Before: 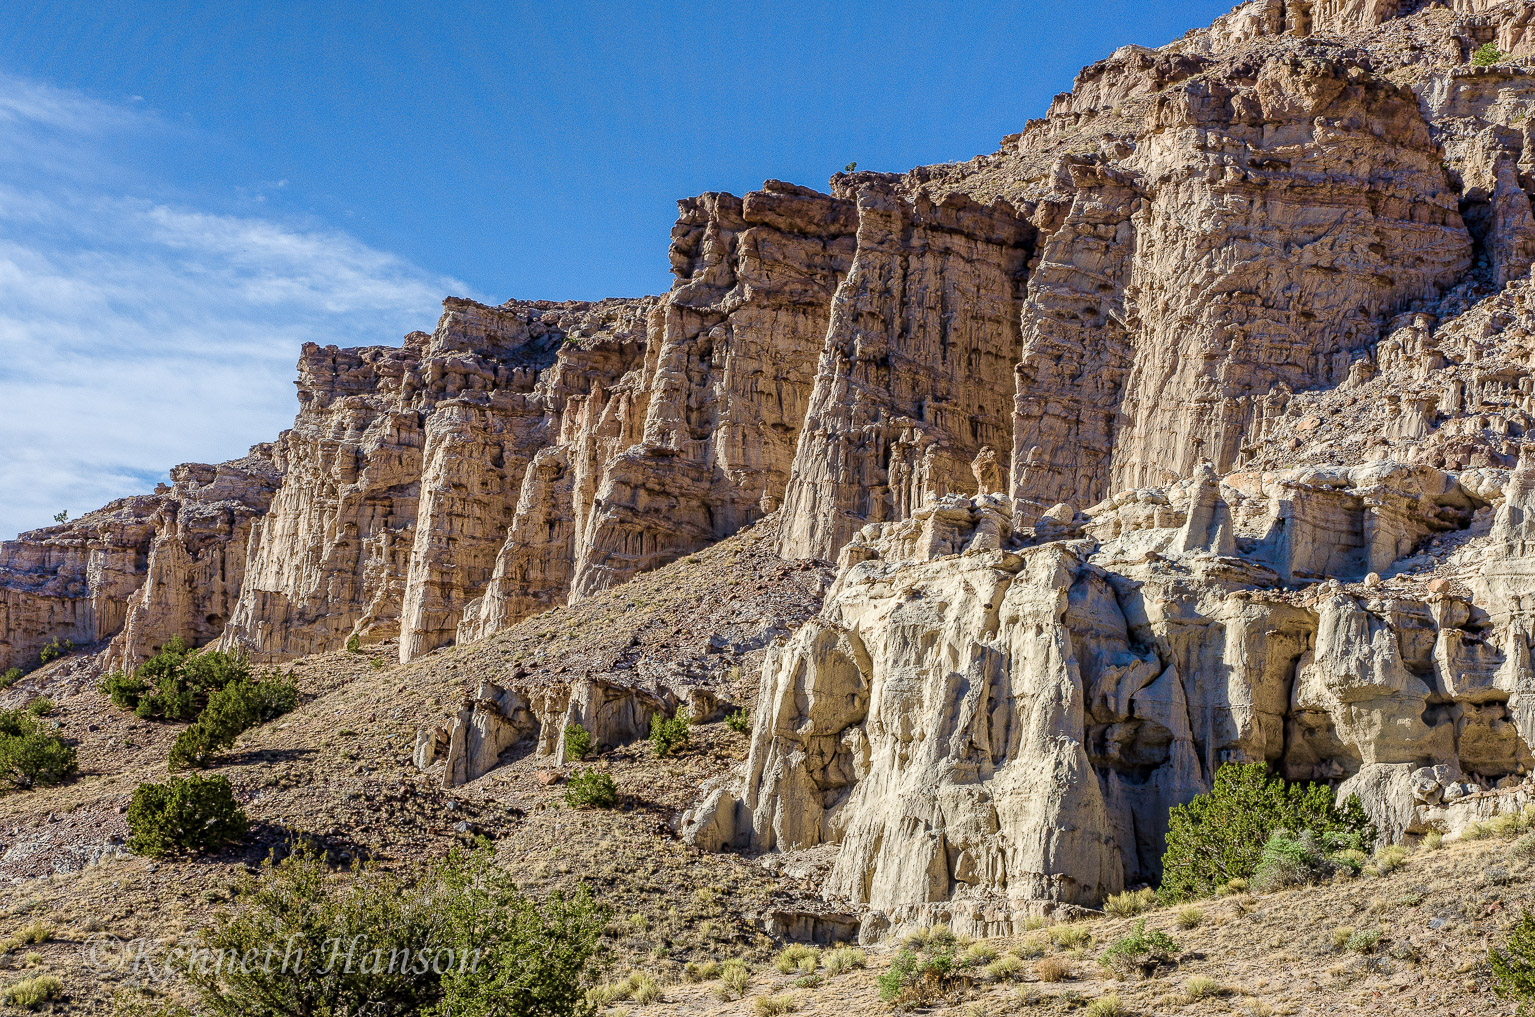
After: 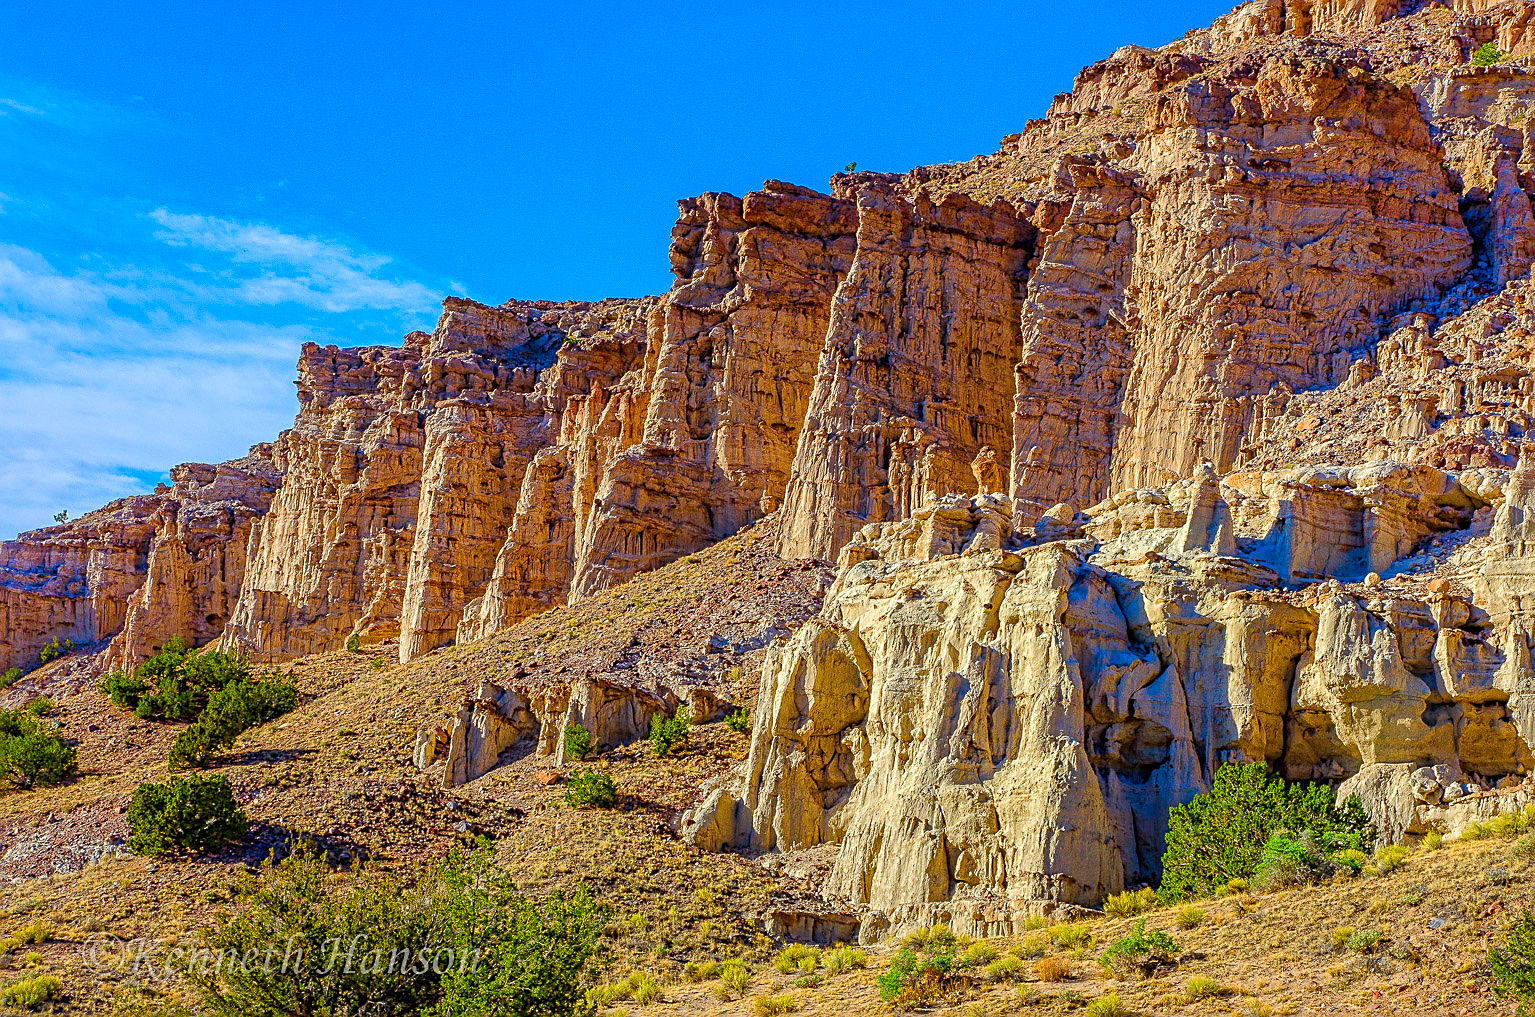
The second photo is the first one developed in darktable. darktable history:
sharpen: on, module defaults
shadows and highlights: on, module defaults
color correction: saturation 2.15
